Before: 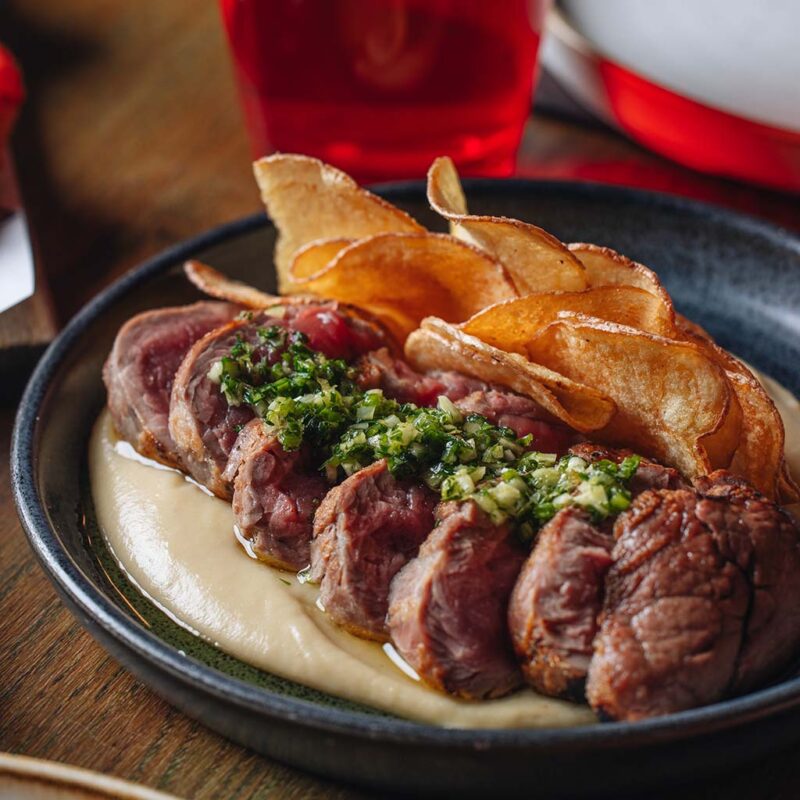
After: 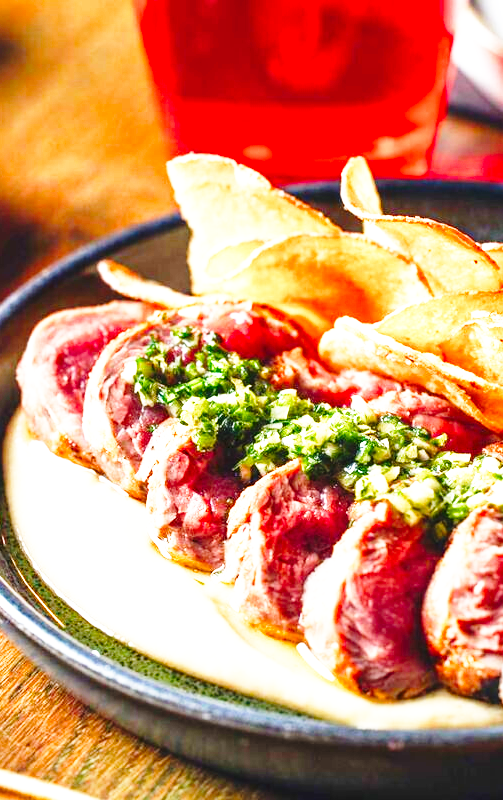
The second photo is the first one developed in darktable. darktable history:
crop: left 10.787%, right 26.29%
color balance rgb: perceptual saturation grading › global saturation 20%, perceptual saturation grading › highlights -50.184%, perceptual saturation grading › shadows 30.382%, perceptual brilliance grading › global brilliance 10.156%, perceptual brilliance grading › shadows 14.164%
exposure: exposure 1 EV, compensate highlight preservation false
base curve: curves: ch0 [(0, 0) (0.026, 0.03) (0.109, 0.232) (0.351, 0.748) (0.669, 0.968) (1, 1)], preserve colors none
